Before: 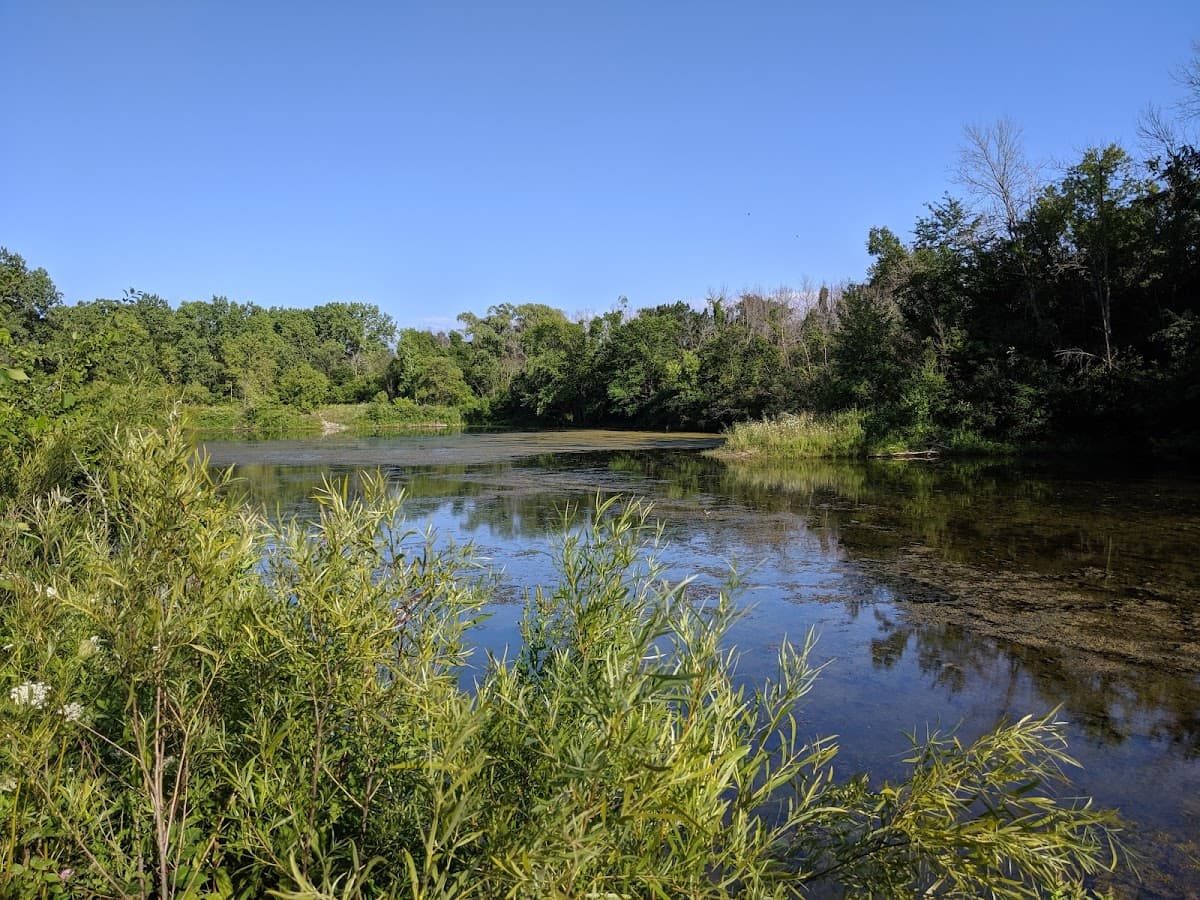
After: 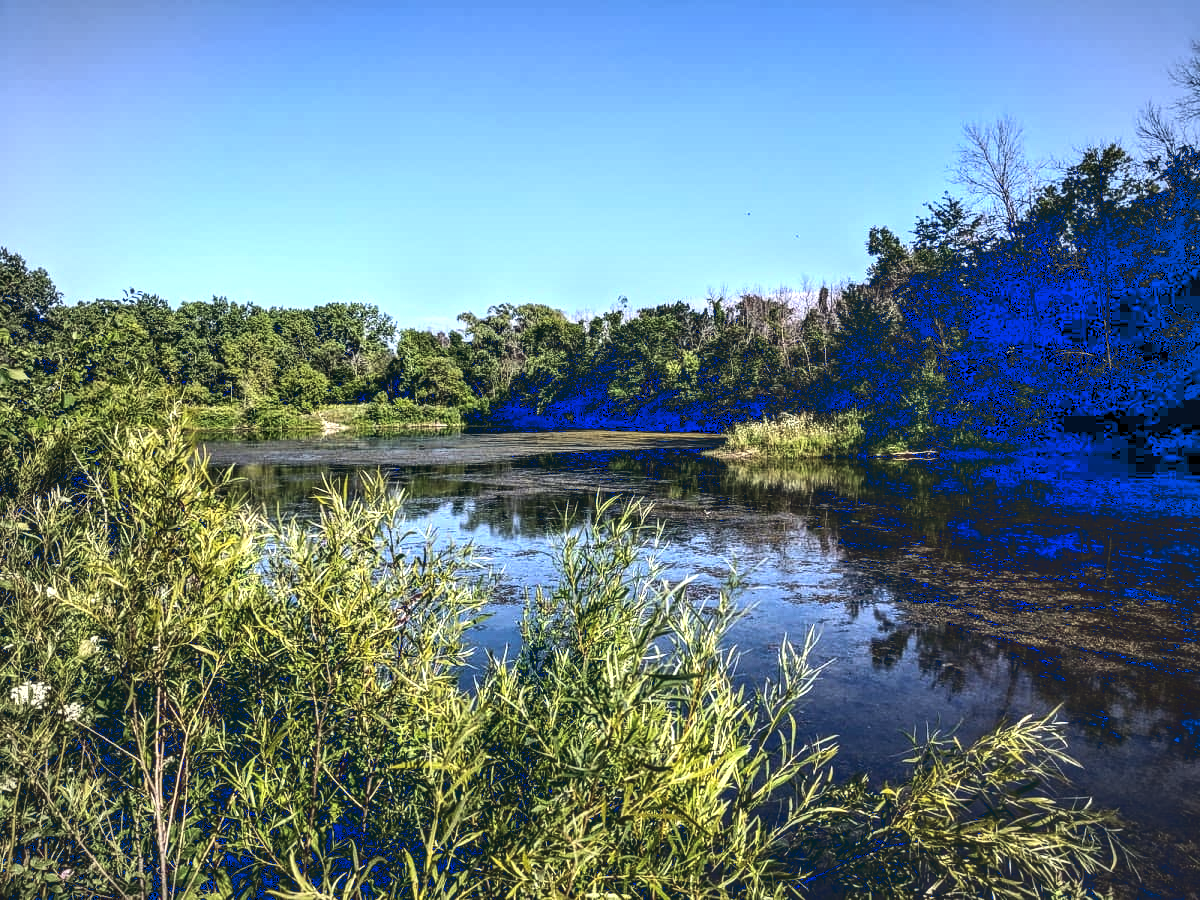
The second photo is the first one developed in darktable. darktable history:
color balance rgb: global offset › chroma 0.241%, global offset › hue 258.07°, perceptual saturation grading › global saturation 0.233%, global vibrance 25.028%, contrast 20.518%
local contrast: detail 155%
vignetting: fall-off radius 31.09%, brightness -0.186, saturation -0.302
tone curve: curves: ch0 [(0, 0) (0.003, 0.147) (0.011, 0.147) (0.025, 0.147) (0.044, 0.147) (0.069, 0.147) (0.1, 0.15) (0.136, 0.158) (0.177, 0.174) (0.224, 0.198) (0.277, 0.241) (0.335, 0.292) (0.399, 0.361) (0.468, 0.452) (0.543, 0.568) (0.623, 0.679) (0.709, 0.793) (0.801, 0.886) (0.898, 0.966) (1, 1)], color space Lab, linked channels, preserve colors none
